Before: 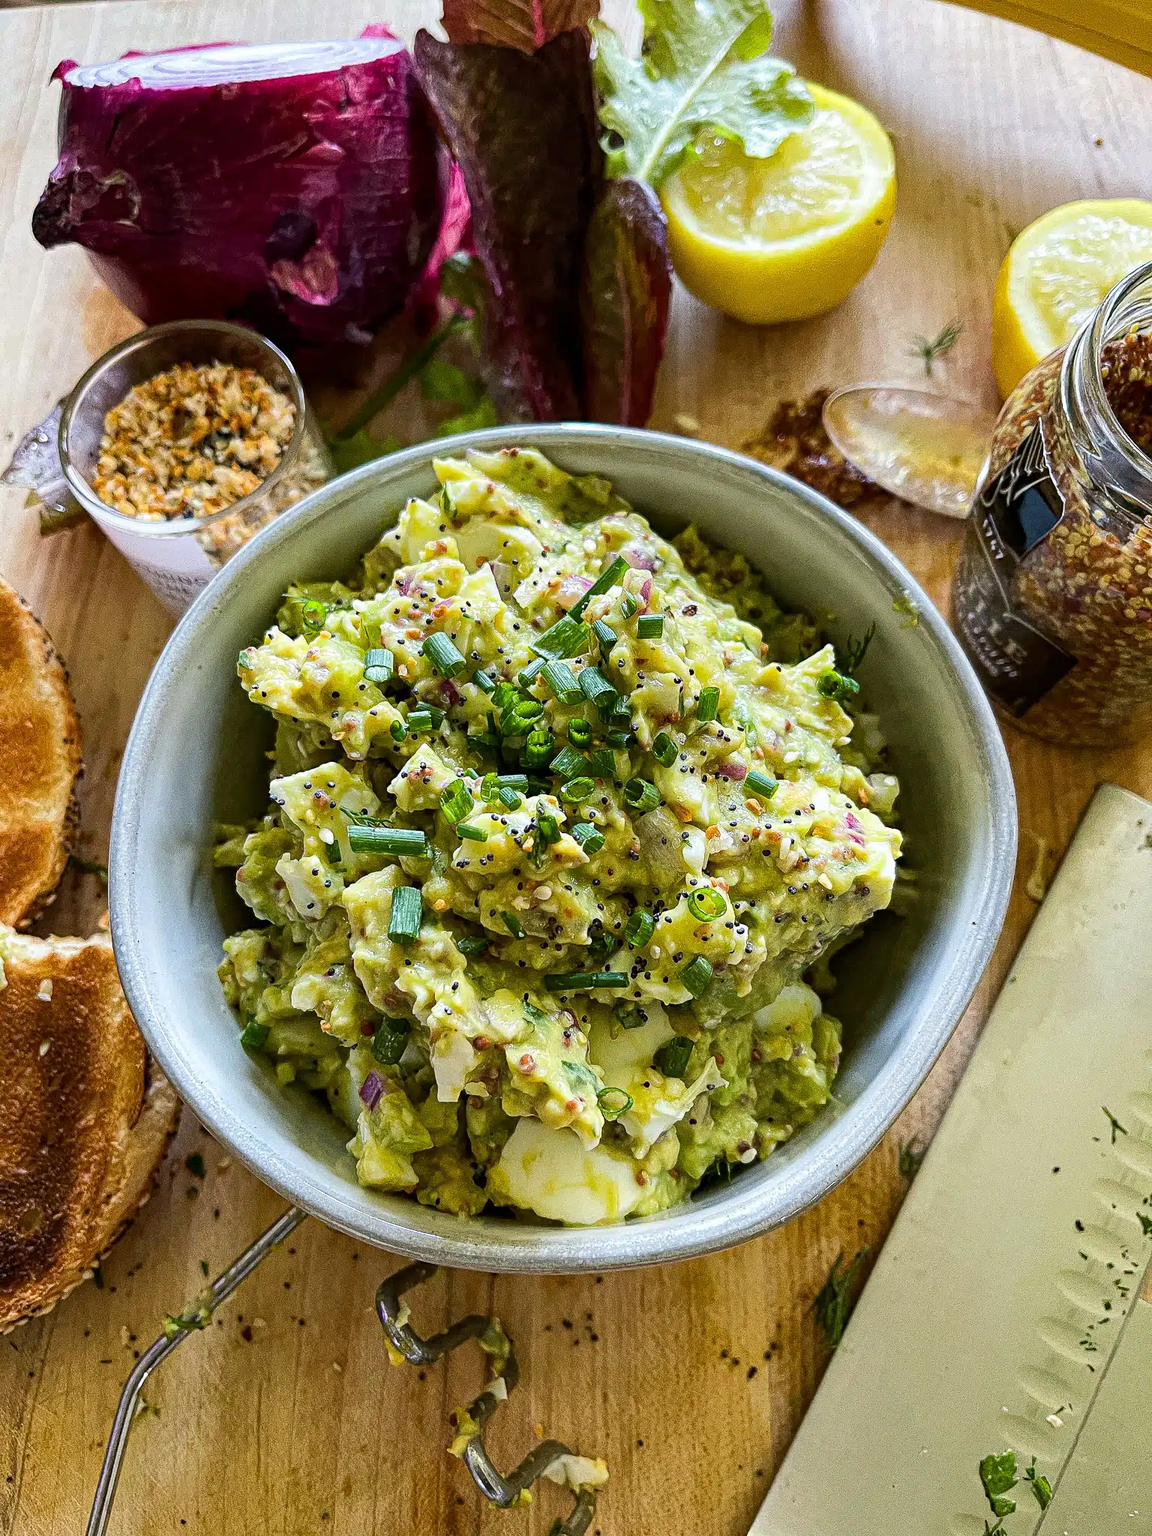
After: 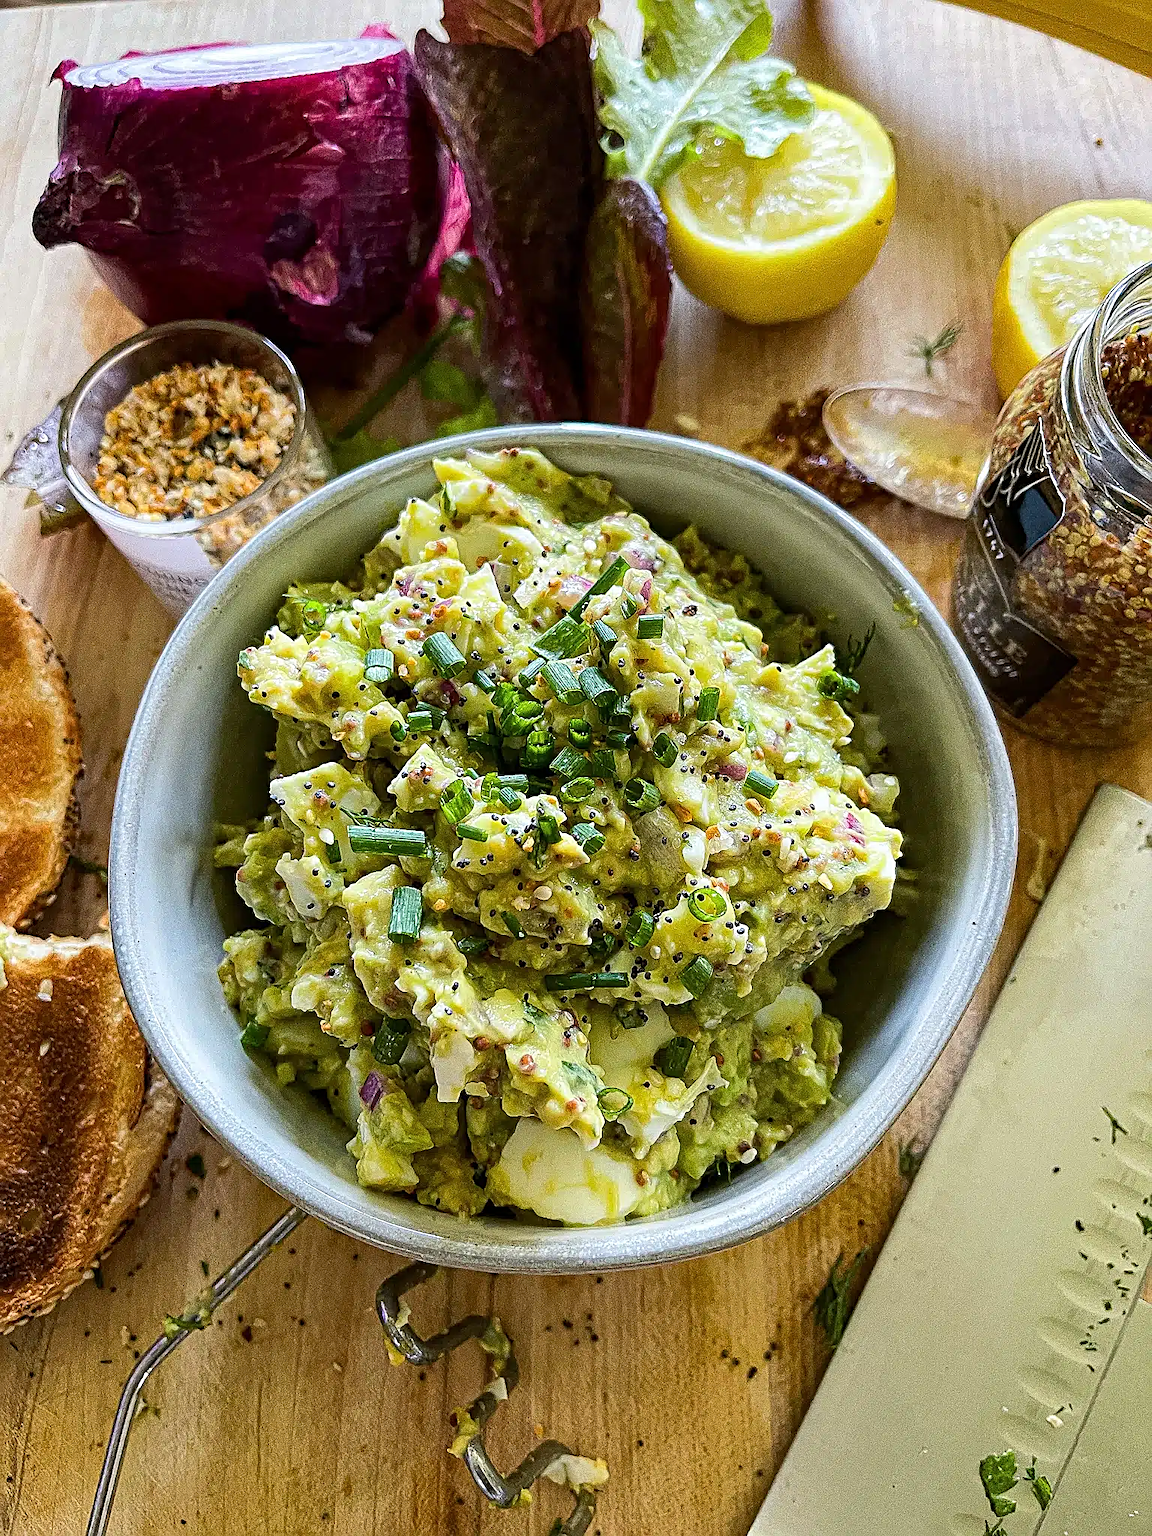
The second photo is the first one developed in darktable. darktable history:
sharpen: on, module defaults
color correction: highlights b* -0.044
